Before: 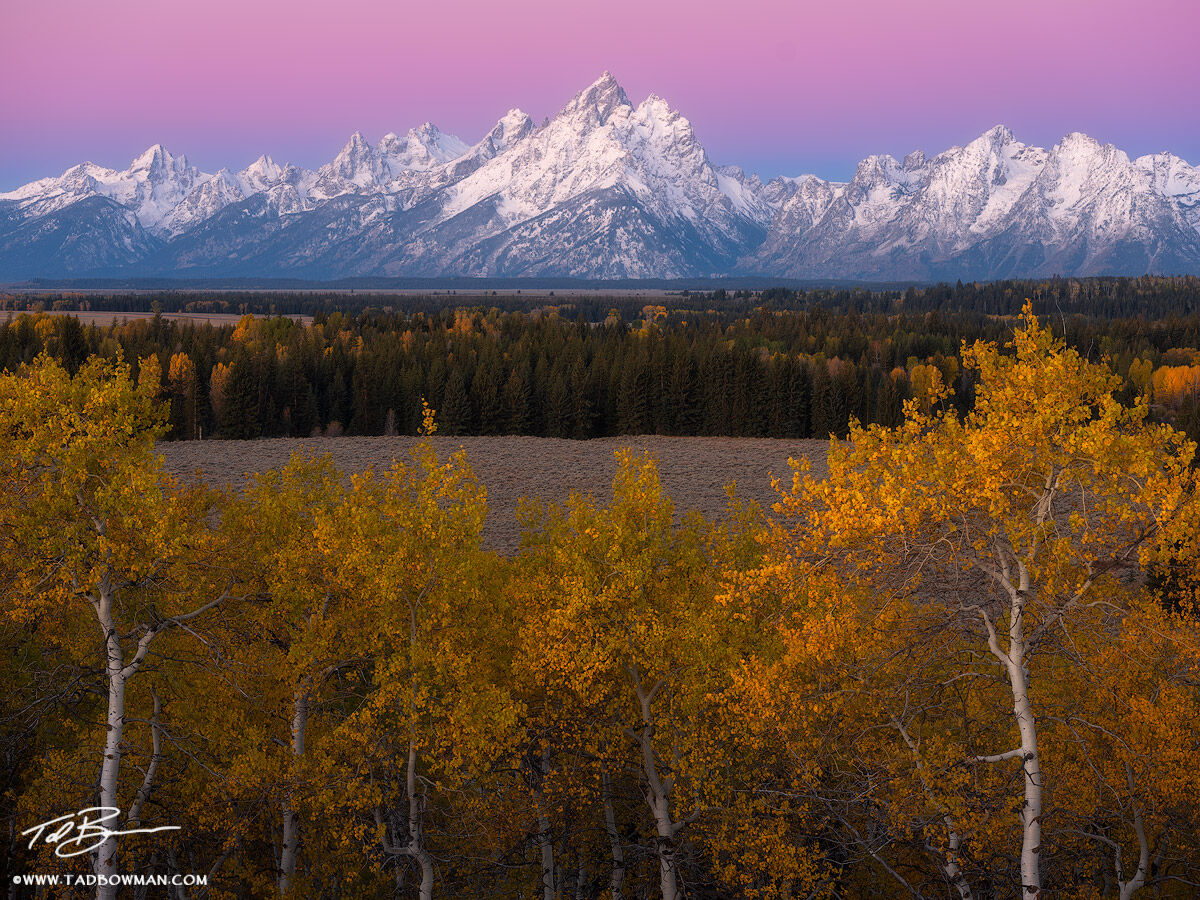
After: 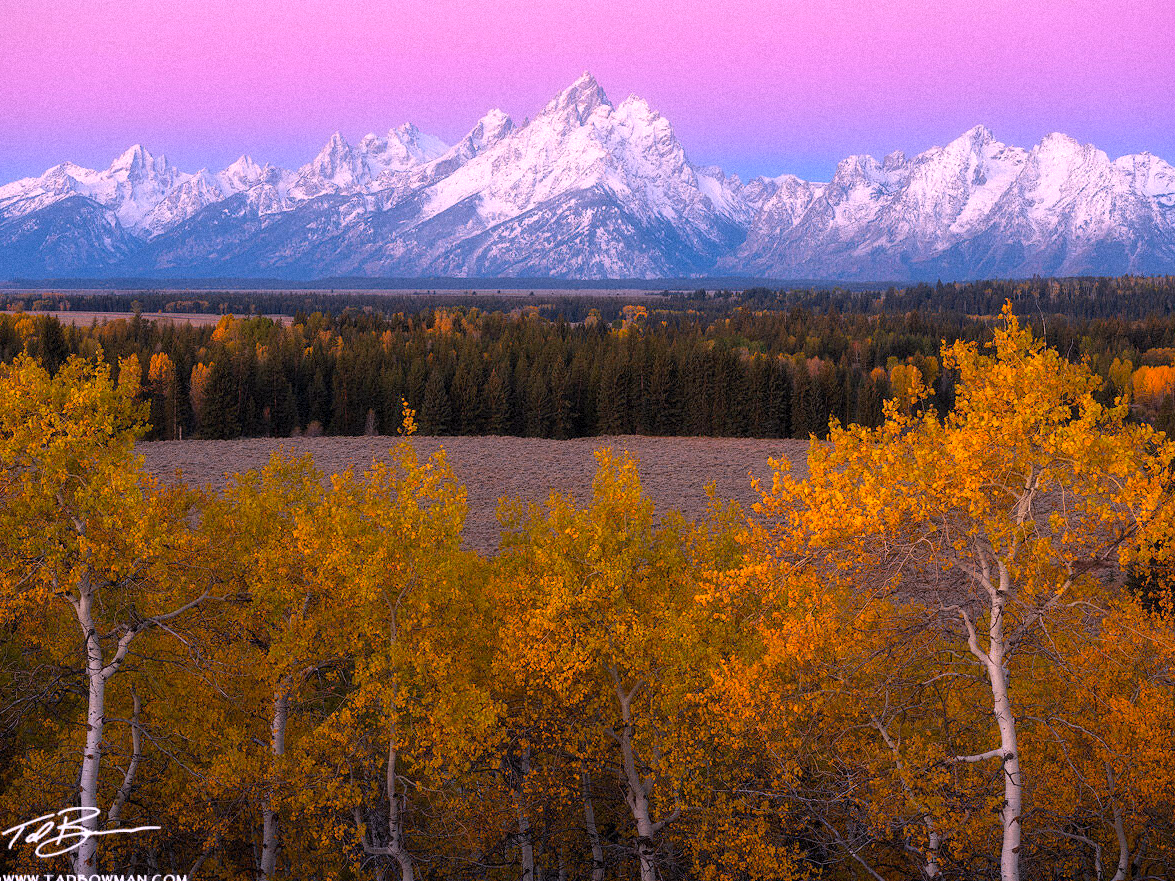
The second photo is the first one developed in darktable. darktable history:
white balance: red 1.066, blue 1.119
grain: mid-tones bias 0%
crop: left 1.743%, right 0.268%, bottom 2.011%
exposure: black level correction 0.001, exposure 0.14 EV, compensate highlight preservation false
contrast brightness saturation: contrast 0.07, brightness 0.08, saturation 0.18
